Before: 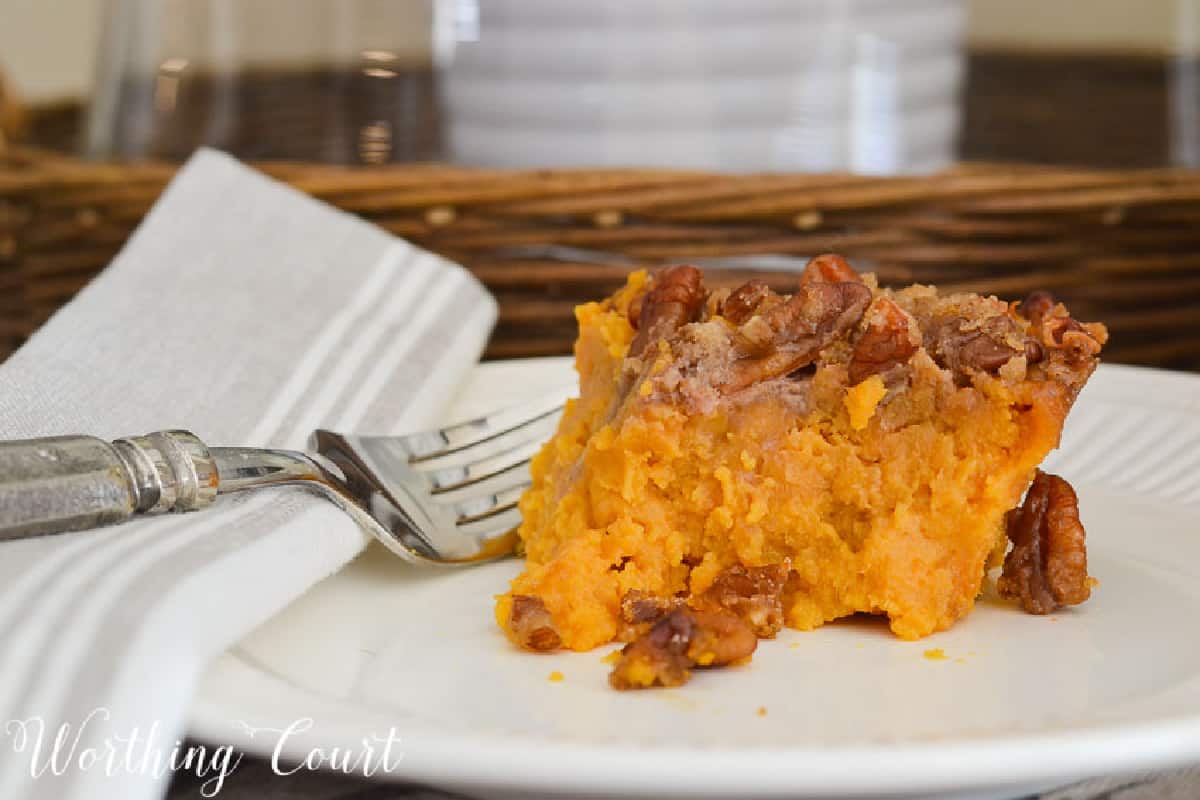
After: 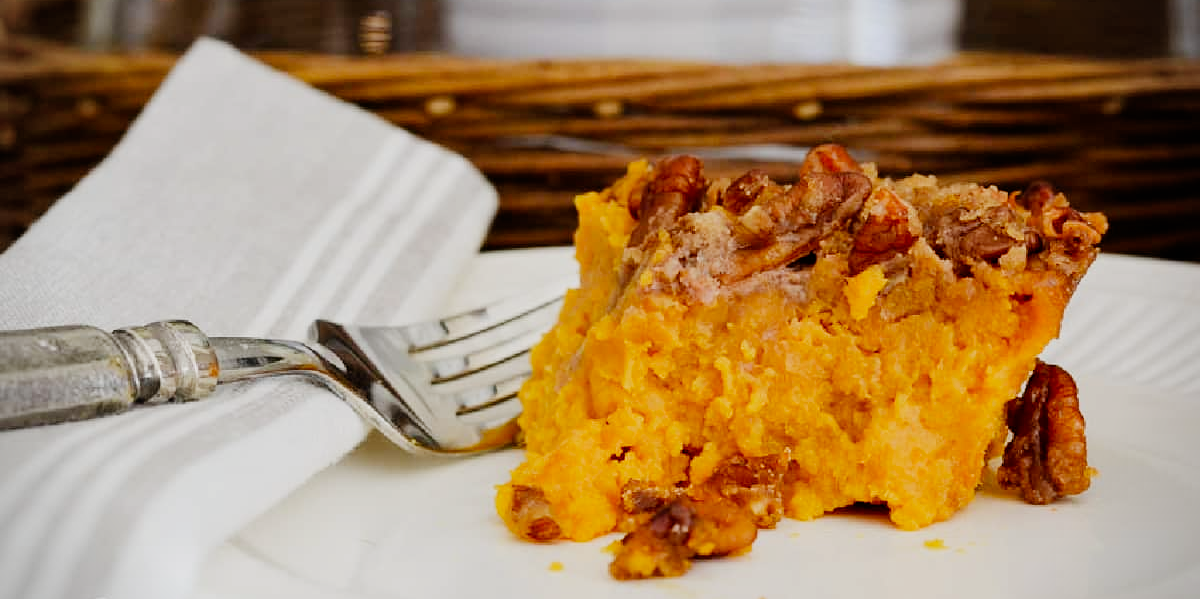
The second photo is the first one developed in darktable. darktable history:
crop: top 13.815%, bottom 11.208%
vignetting: fall-off start 88.9%, fall-off radius 44.26%, width/height ratio 1.155
filmic rgb: black relative exposure -7.5 EV, white relative exposure 5 EV, threshold 3.03 EV, hardness 3.31, contrast 1.297, add noise in highlights 0.002, preserve chrominance no, color science v3 (2019), use custom middle-gray values true, contrast in highlights soft, enable highlight reconstruction true
